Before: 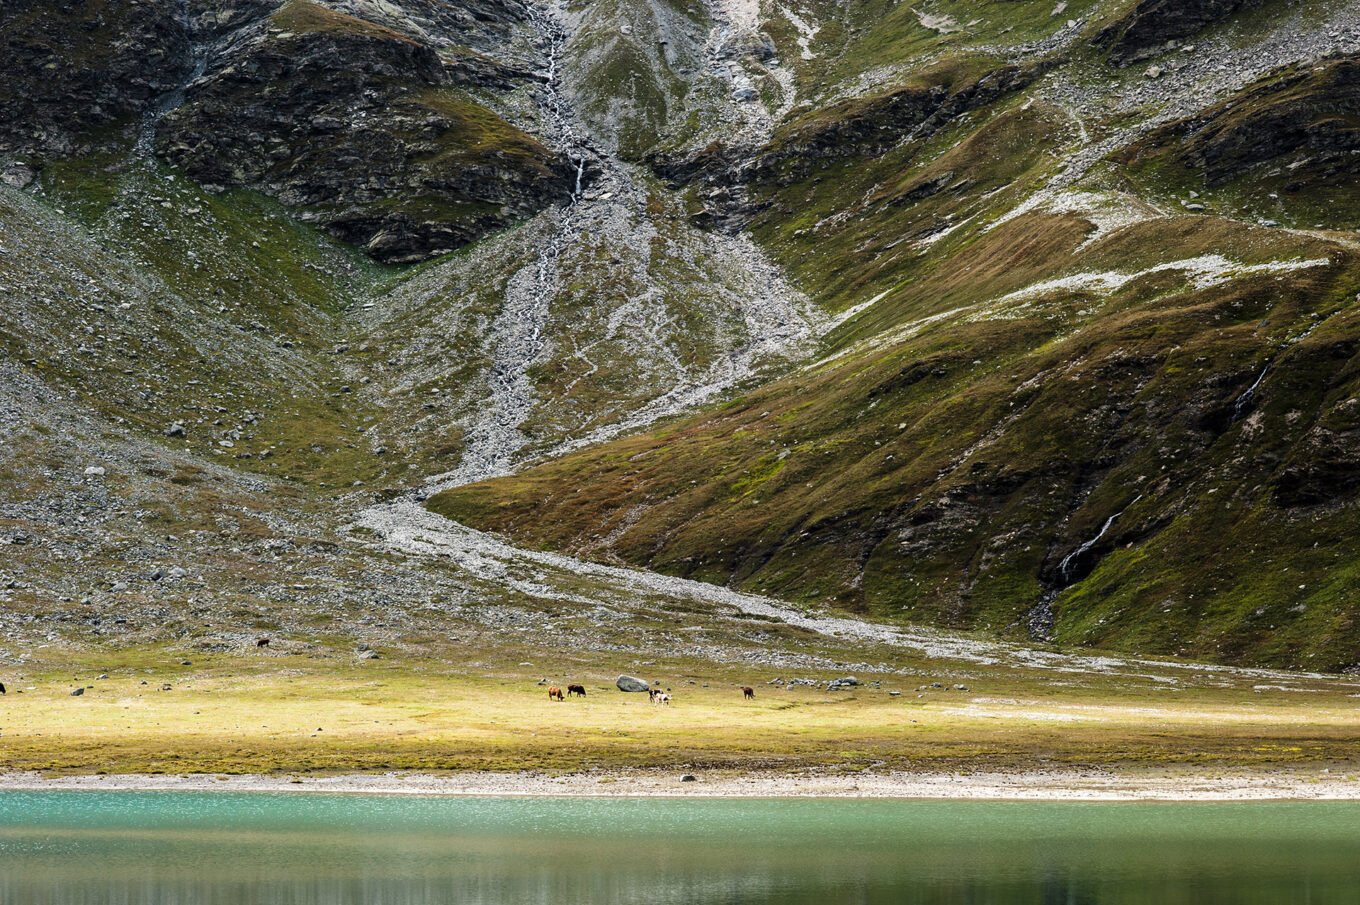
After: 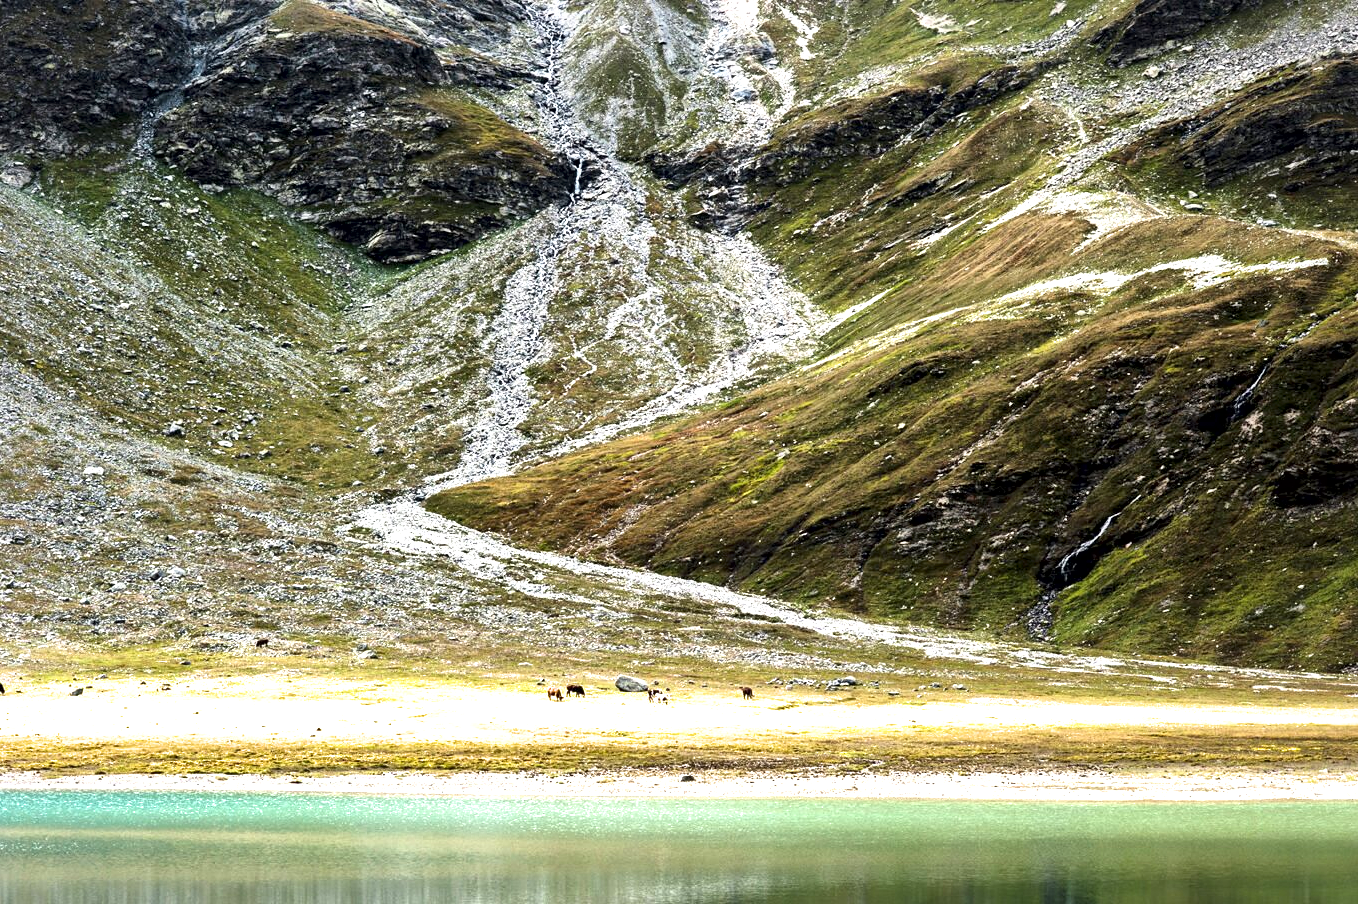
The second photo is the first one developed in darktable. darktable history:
exposure: black level correction 0, exposure 1.1 EV, compensate exposure bias true, compensate highlight preservation false
filmic rgb: black relative exposure -16 EV, white relative exposure 2.93 EV, hardness 10.04, color science v6 (2022)
local contrast: mode bilateral grid, contrast 100, coarseness 100, detail 165%, midtone range 0.2
crop and rotate: left 0.126%
